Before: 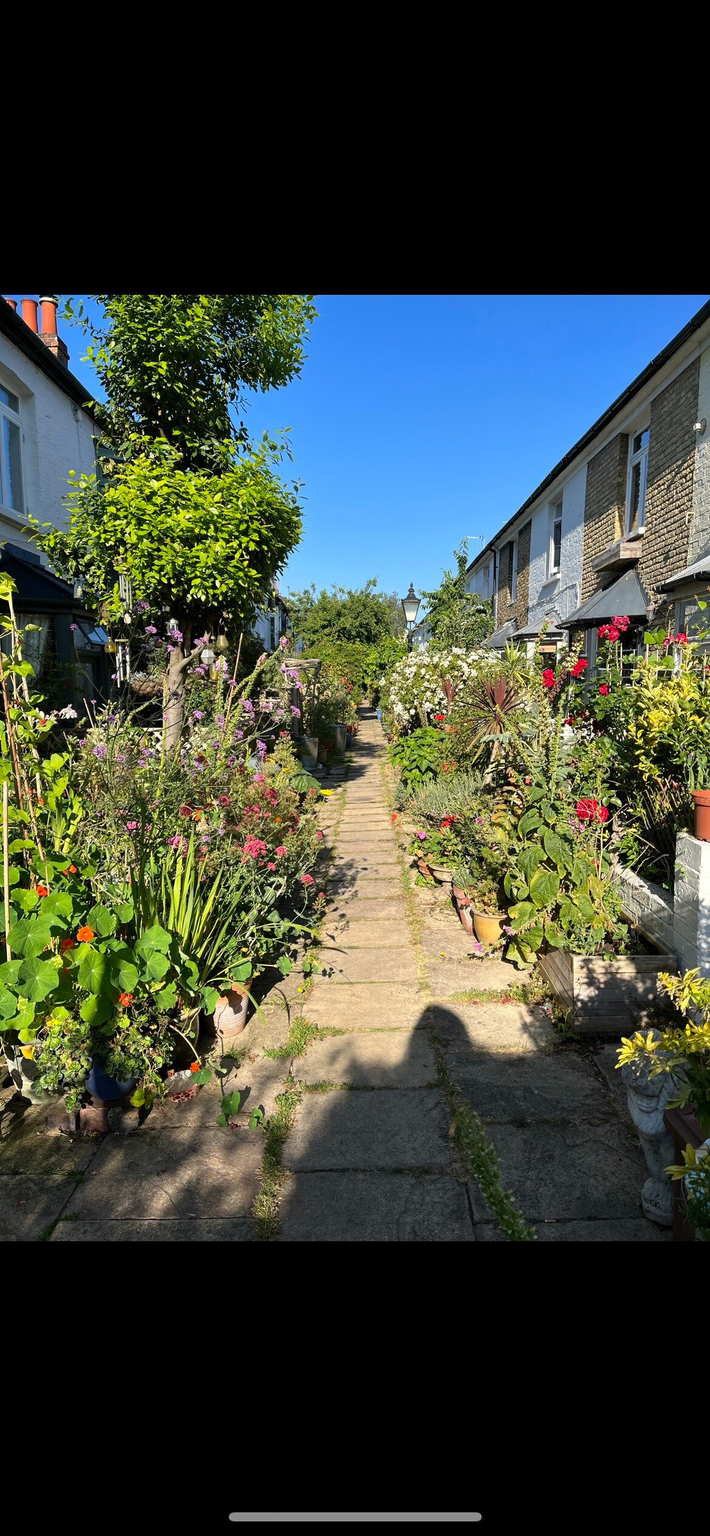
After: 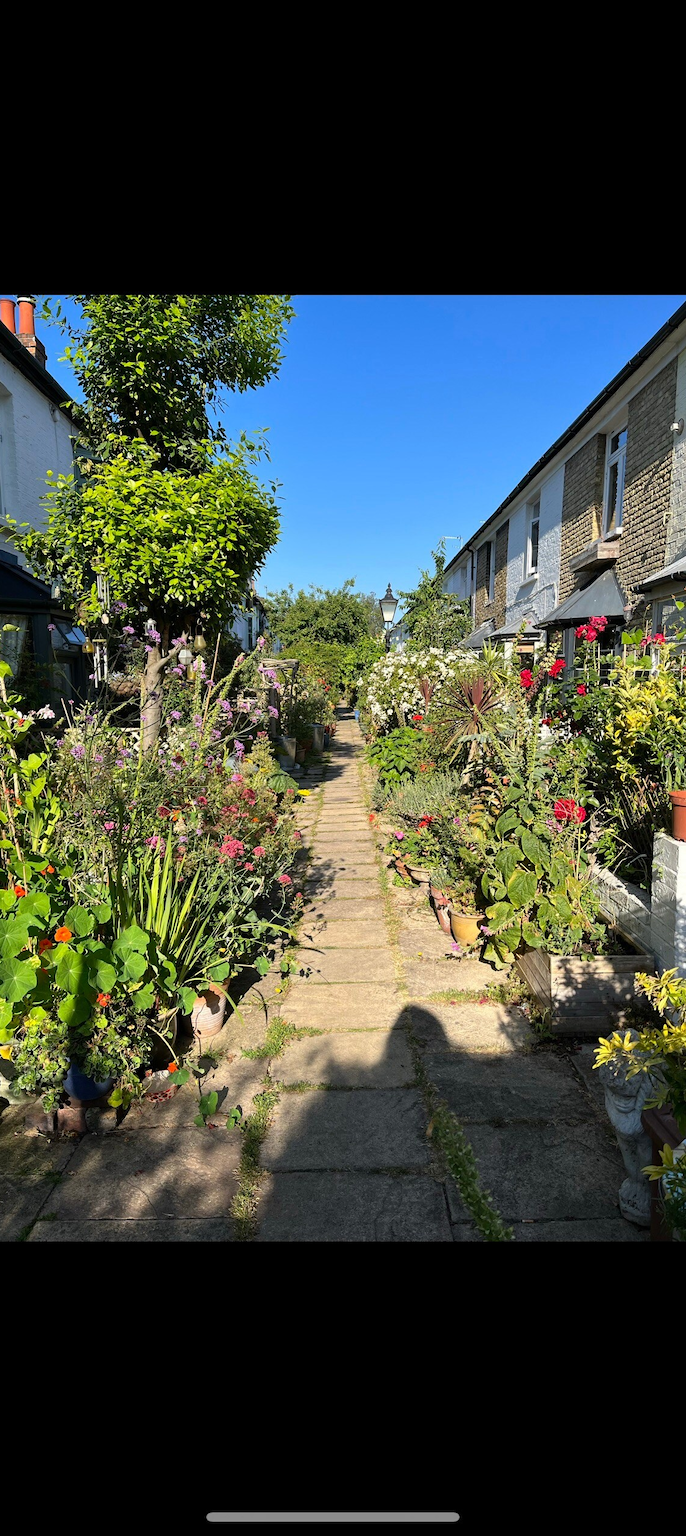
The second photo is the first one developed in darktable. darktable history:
crop and rotate: left 3.189%
